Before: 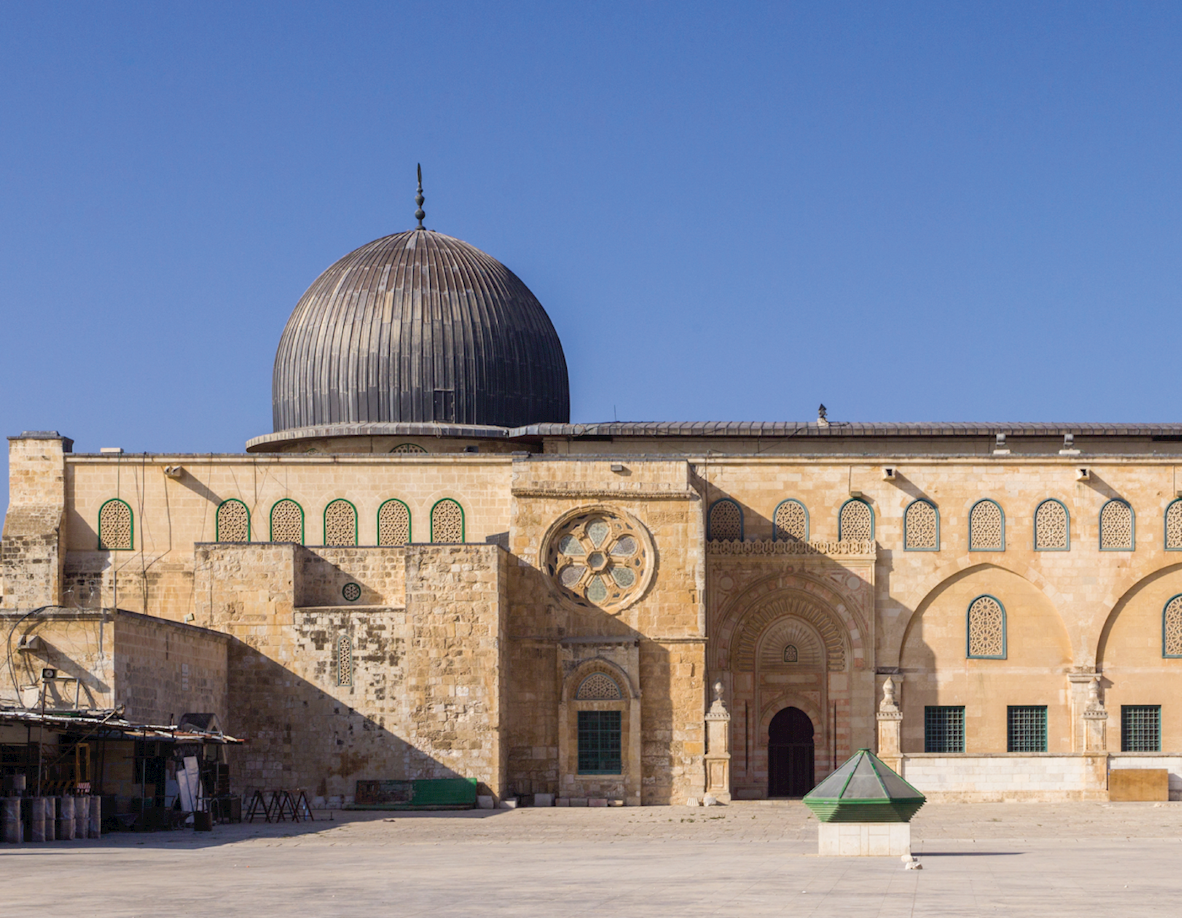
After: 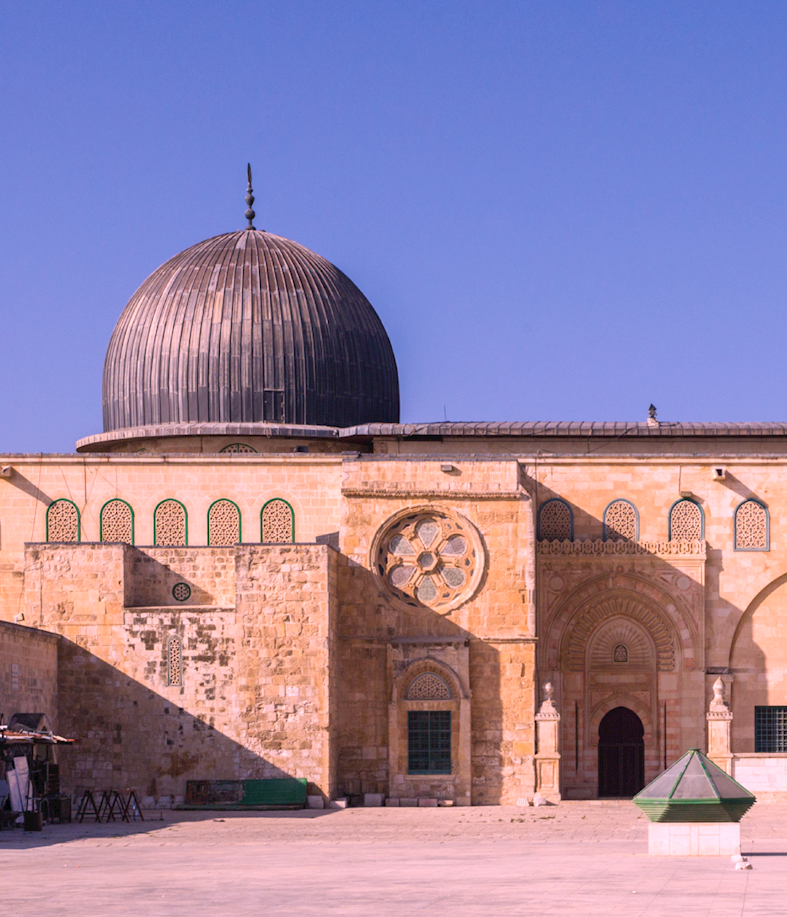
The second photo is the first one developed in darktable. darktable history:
white balance: red 1.188, blue 1.11
crop and rotate: left 14.436%, right 18.898%
